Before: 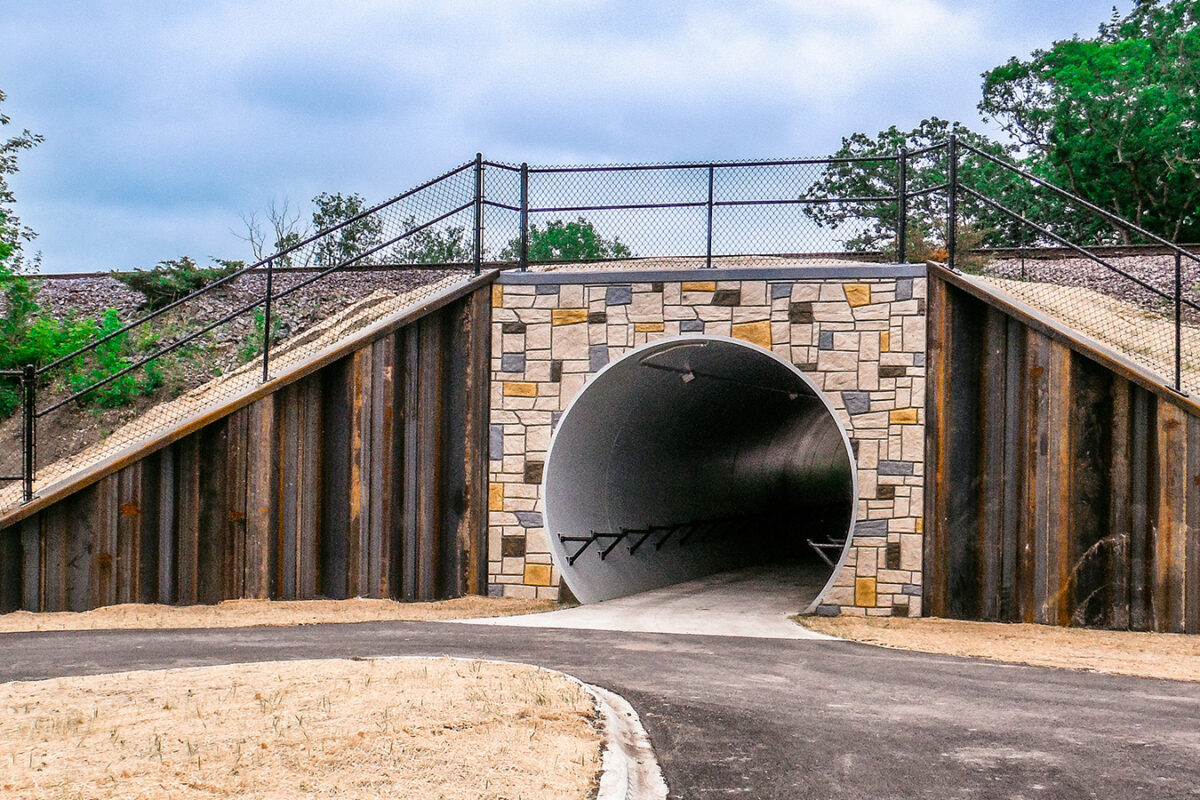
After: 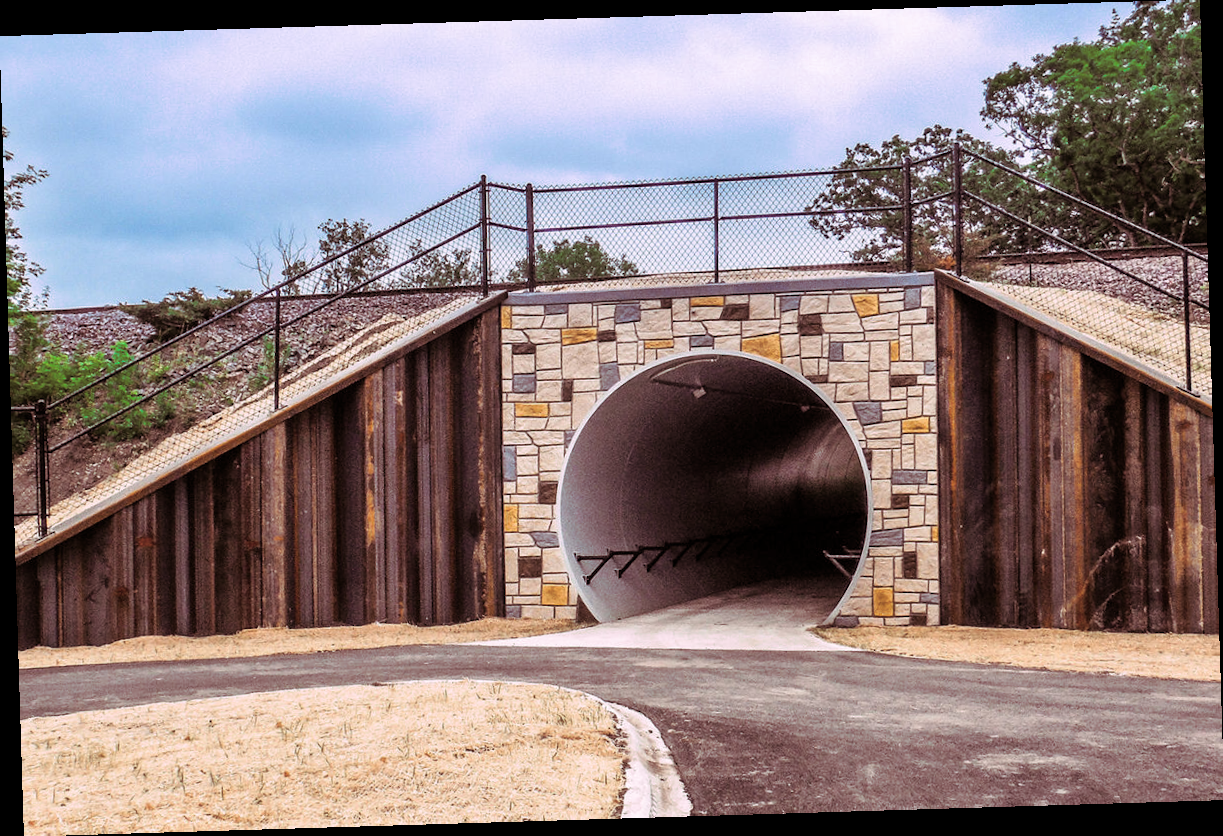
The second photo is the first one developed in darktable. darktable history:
rotate and perspective: rotation -1.75°, automatic cropping off
split-toning: highlights › hue 298.8°, highlights › saturation 0.73, compress 41.76%
